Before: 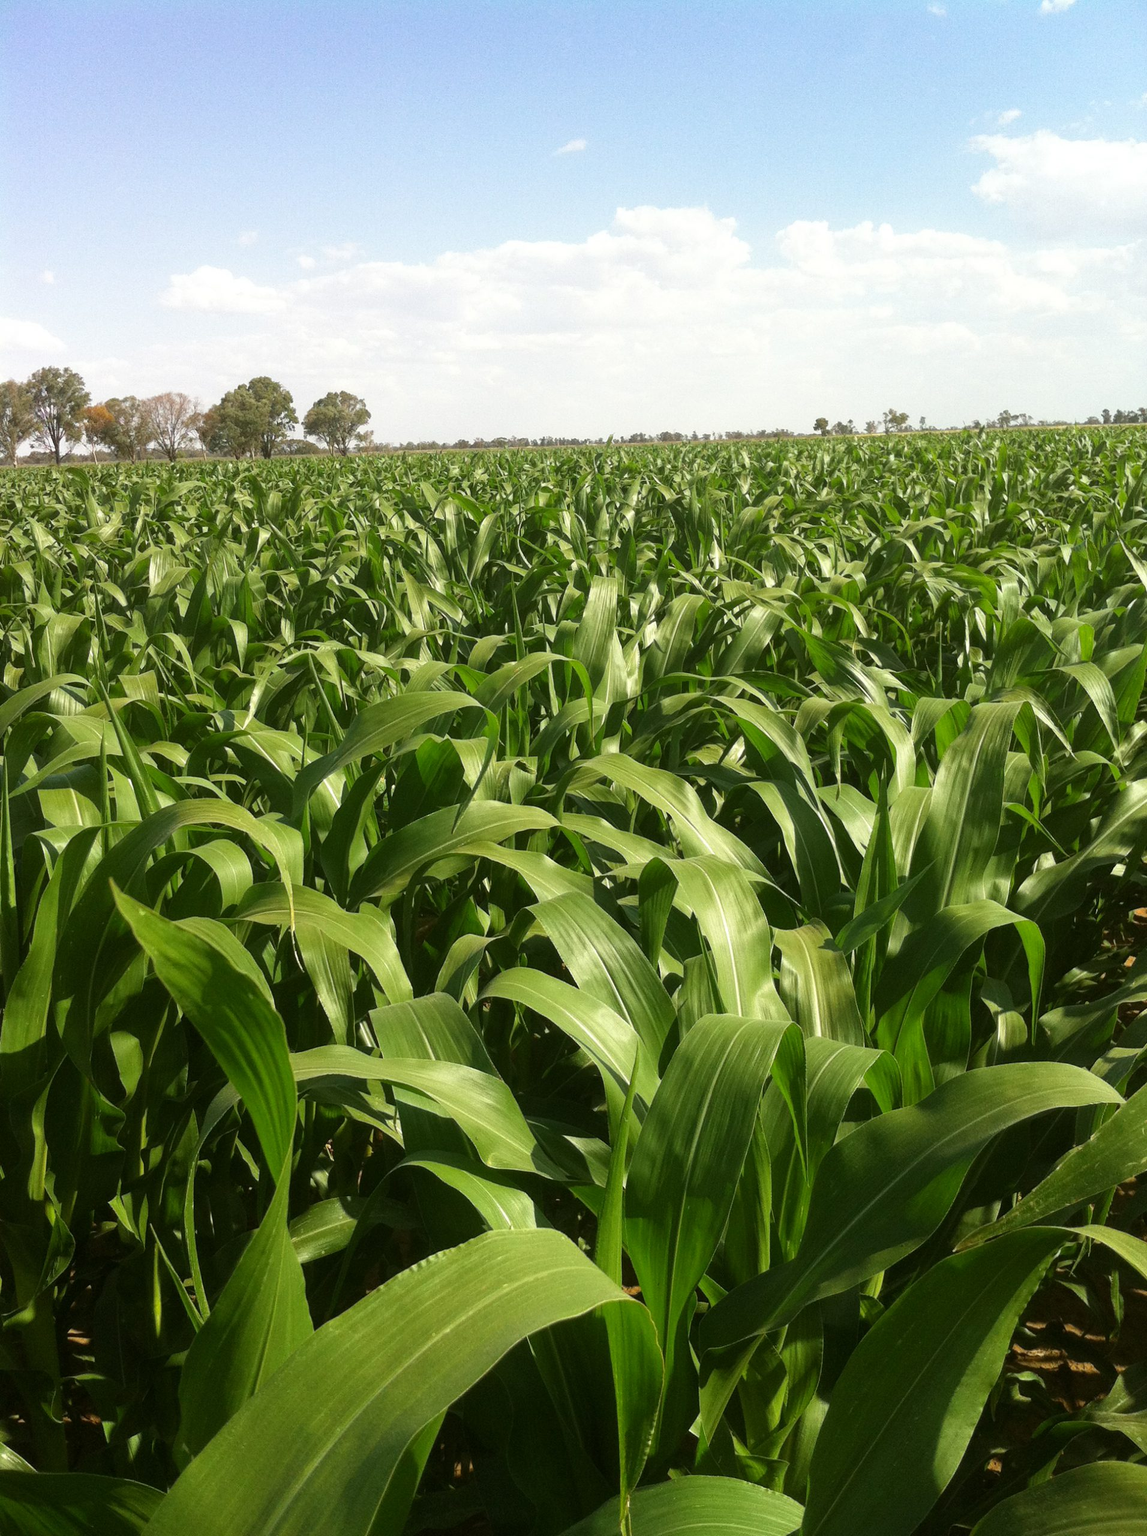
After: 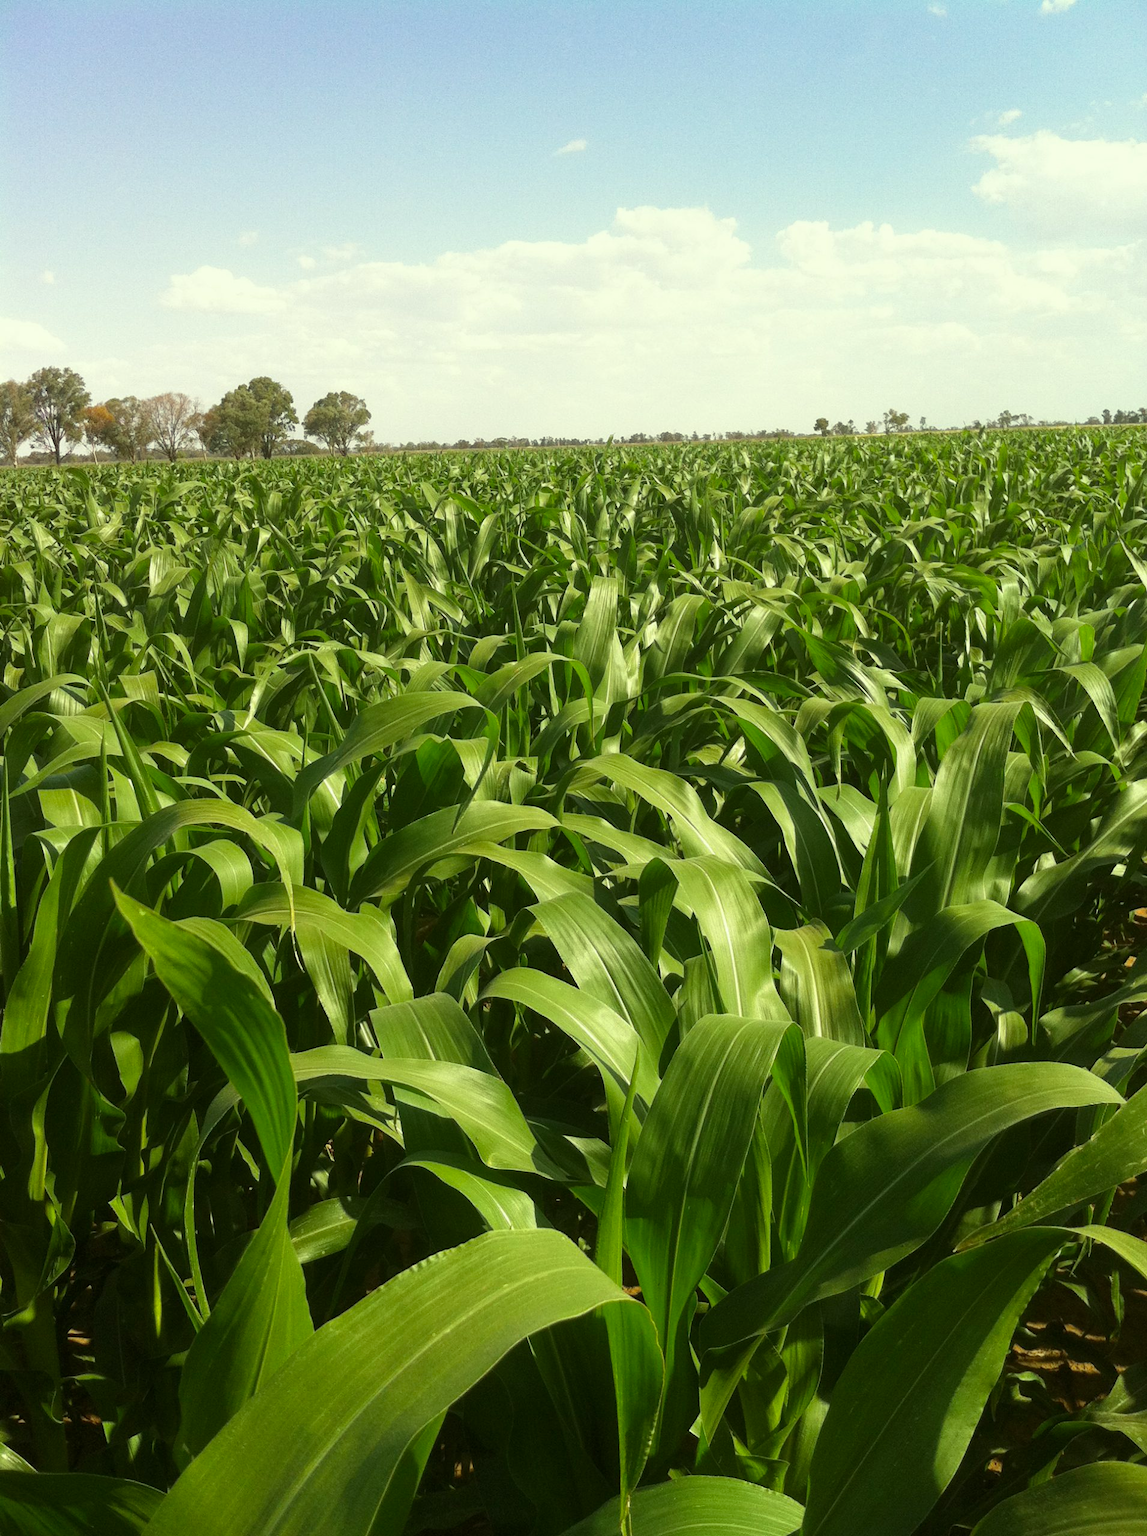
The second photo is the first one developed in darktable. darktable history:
color correction: highlights a* -5.94, highlights b* 11.19
tone equalizer: -7 EV 0.18 EV, -6 EV 0.12 EV, -5 EV 0.08 EV, -4 EV 0.04 EV, -2 EV -0.02 EV, -1 EV -0.04 EV, +0 EV -0.06 EV, luminance estimator HSV value / RGB max
